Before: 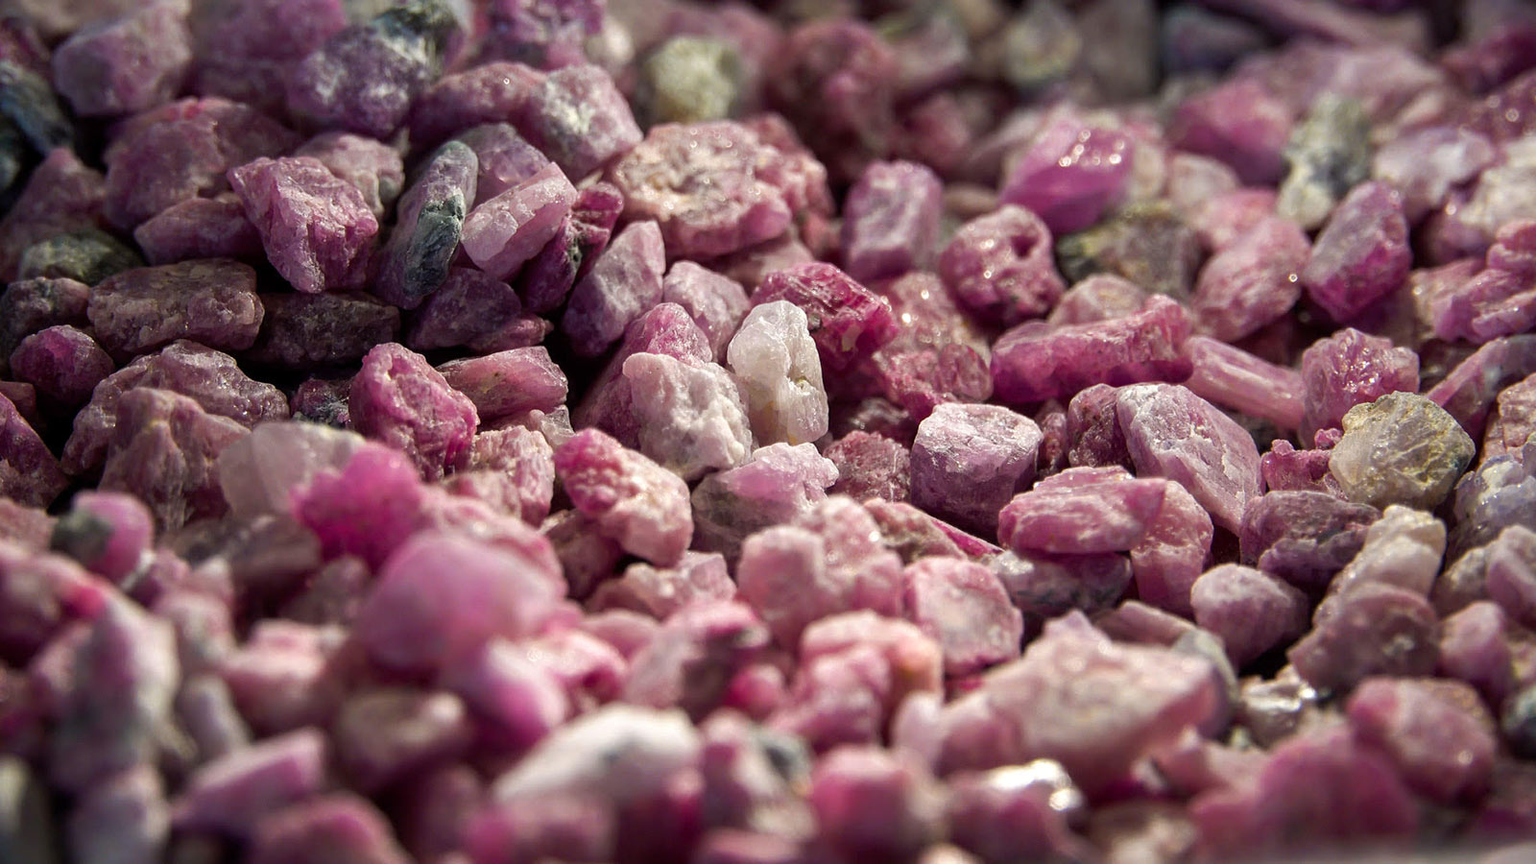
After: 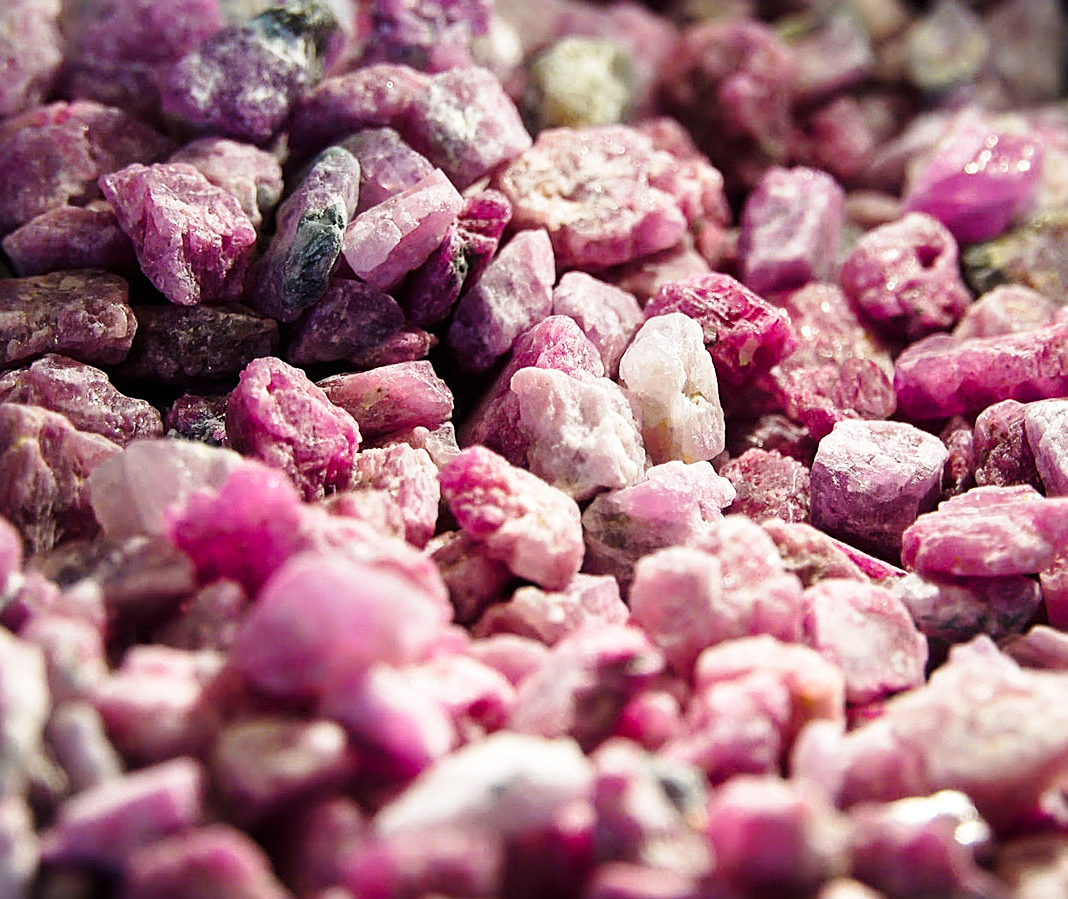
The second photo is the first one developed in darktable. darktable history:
base curve: curves: ch0 [(0, 0) (0.028, 0.03) (0.121, 0.232) (0.46, 0.748) (0.859, 0.968) (1, 1)], preserve colors none
sharpen: on, module defaults
crop and rotate: left 8.671%, right 24.548%
